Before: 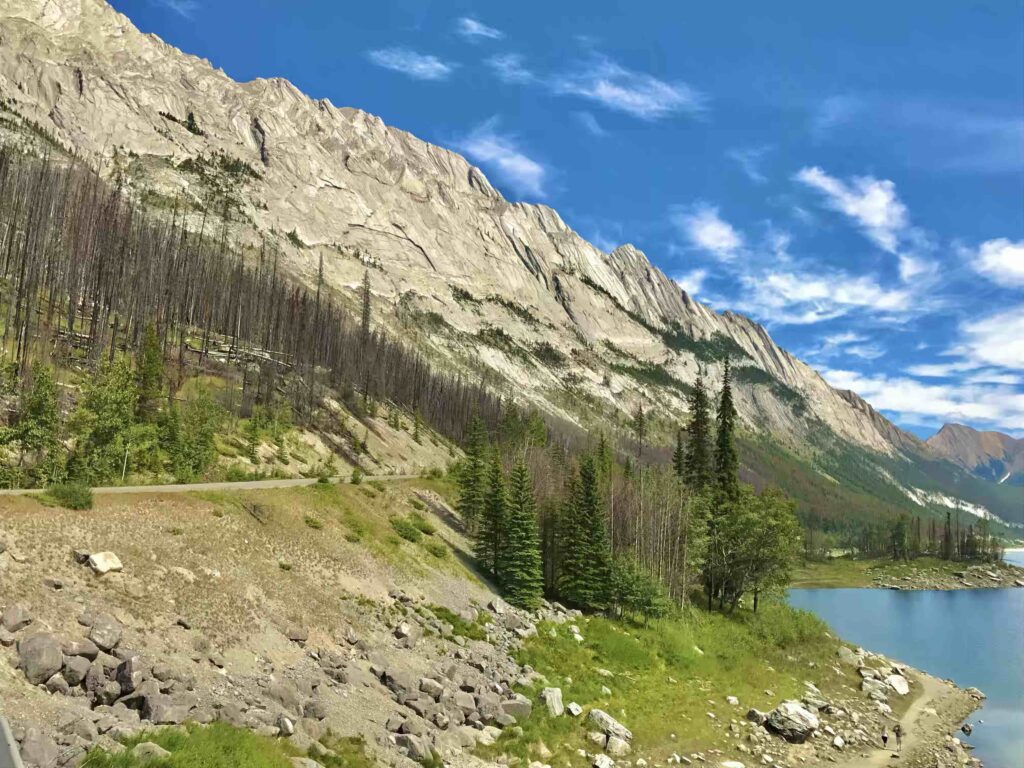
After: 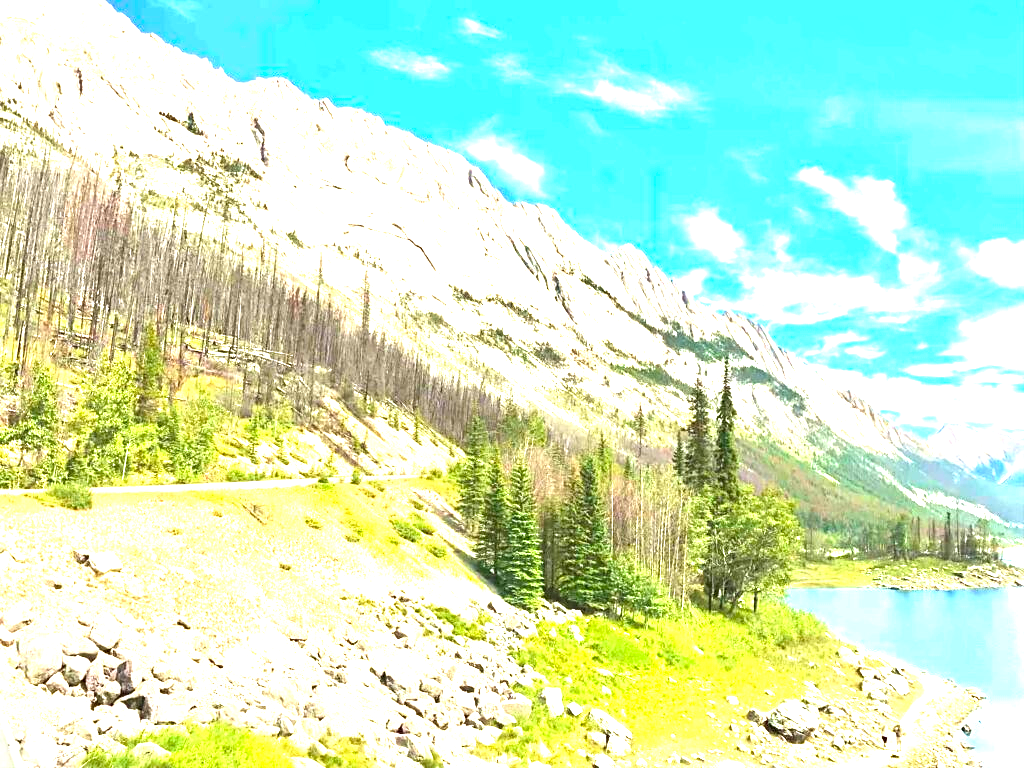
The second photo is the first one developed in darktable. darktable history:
exposure: black level correction 0, exposure 2.327 EV, compensate exposure bias true, compensate highlight preservation false
sharpen: amount 0.2
